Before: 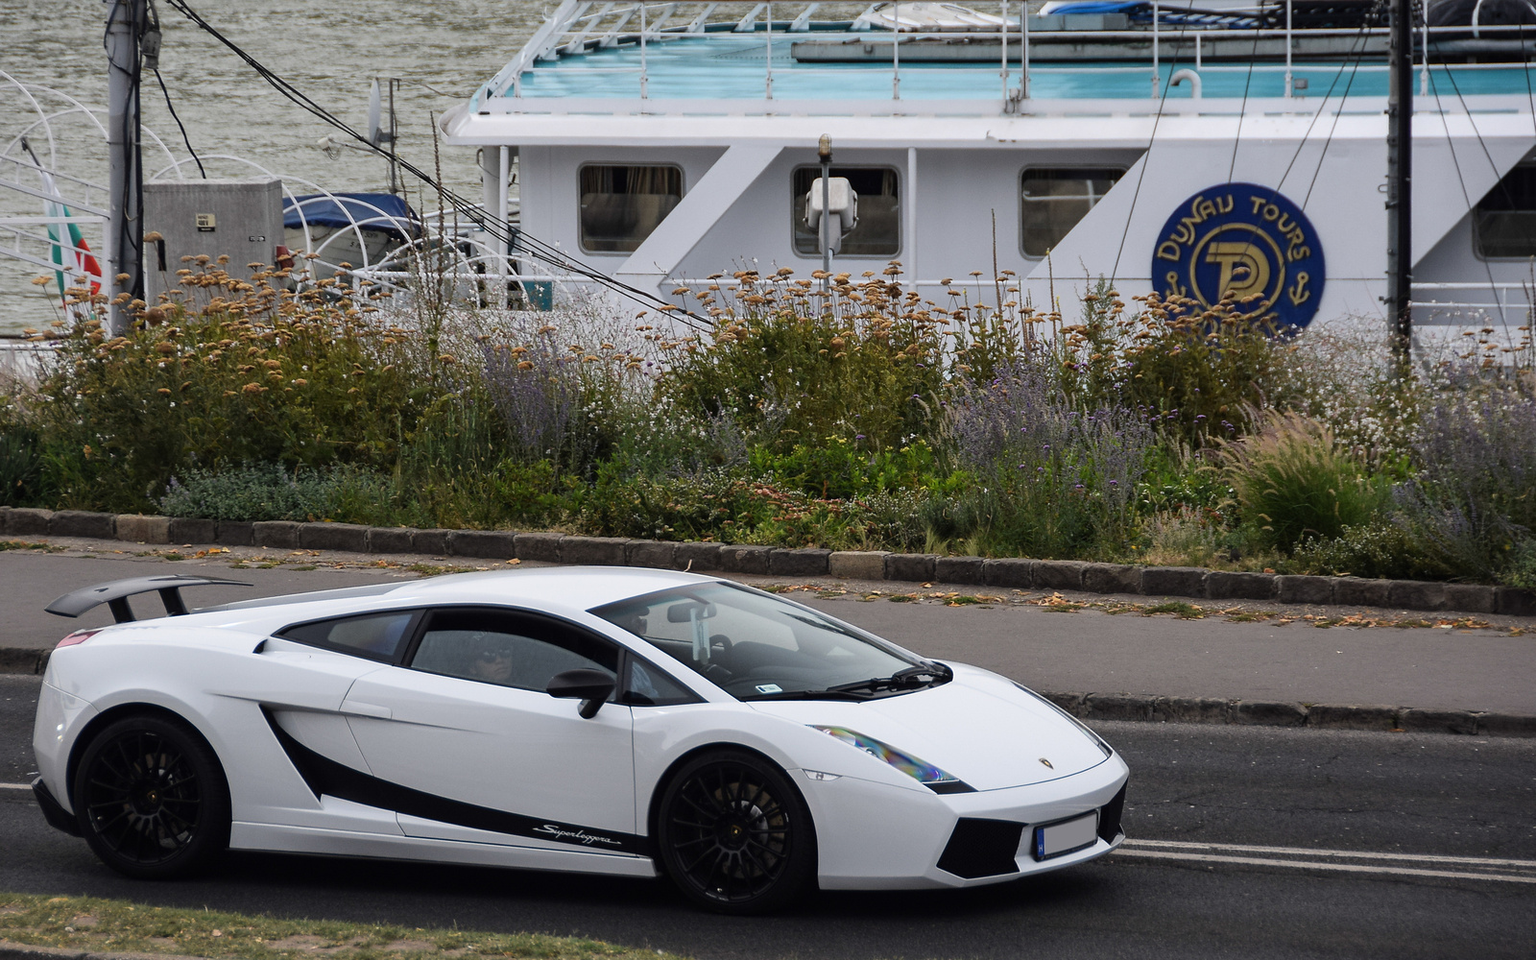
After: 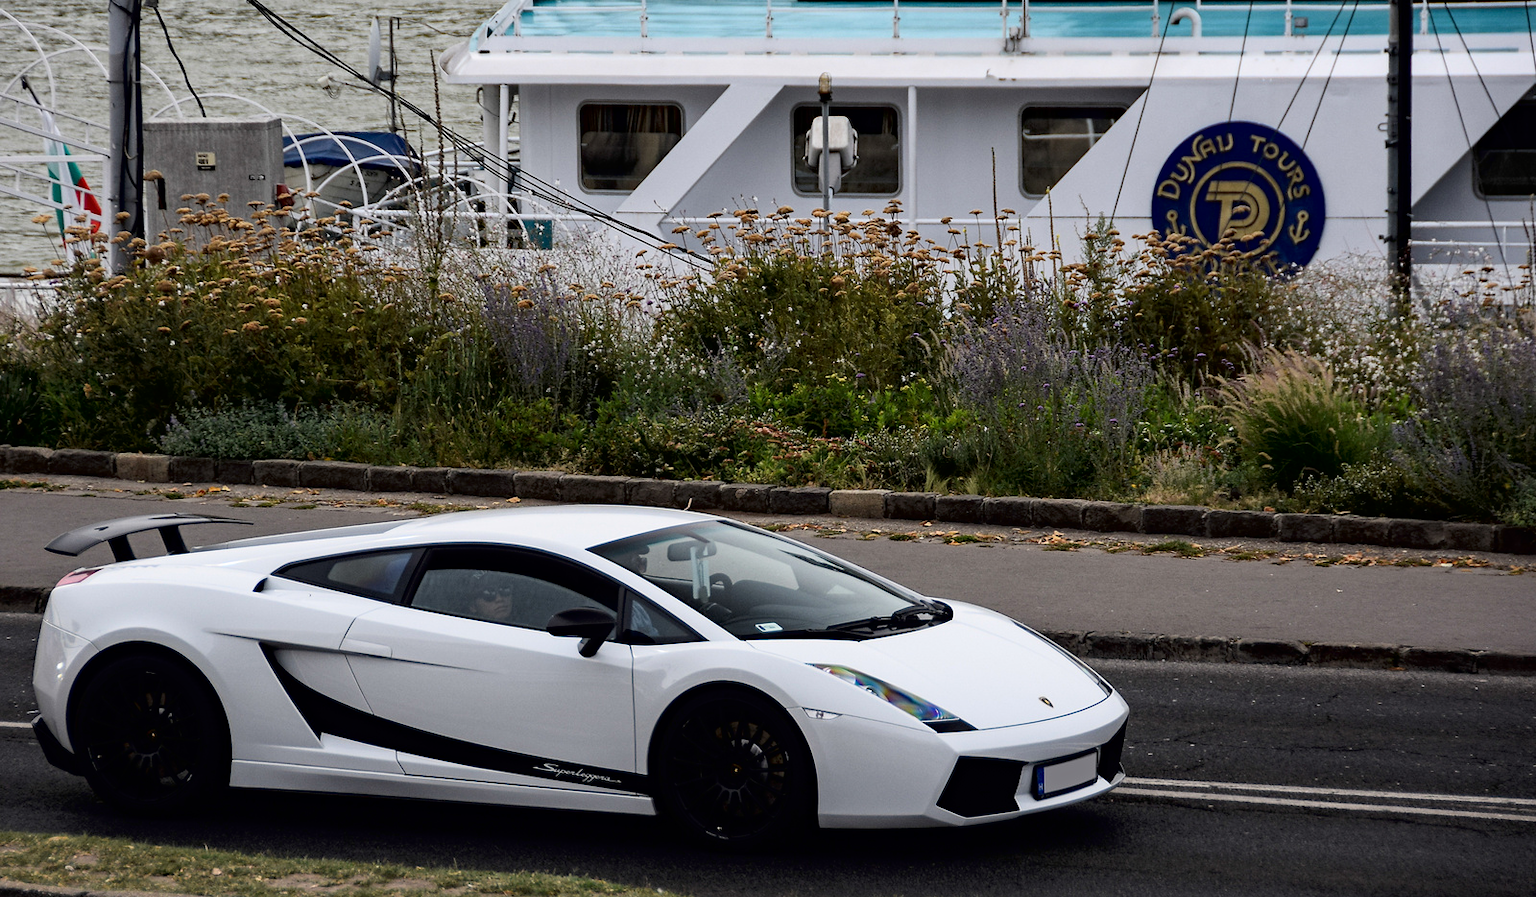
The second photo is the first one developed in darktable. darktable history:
crop and rotate: top 6.457%
tone curve: curves: ch0 [(0, 0) (0.118, 0.034) (0.182, 0.124) (0.265, 0.214) (0.504, 0.508) (0.783, 0.825) (1, 1)], color space Lab, independent channels, preserve colors none
haze removal: compatibility mode true, adaptive false
